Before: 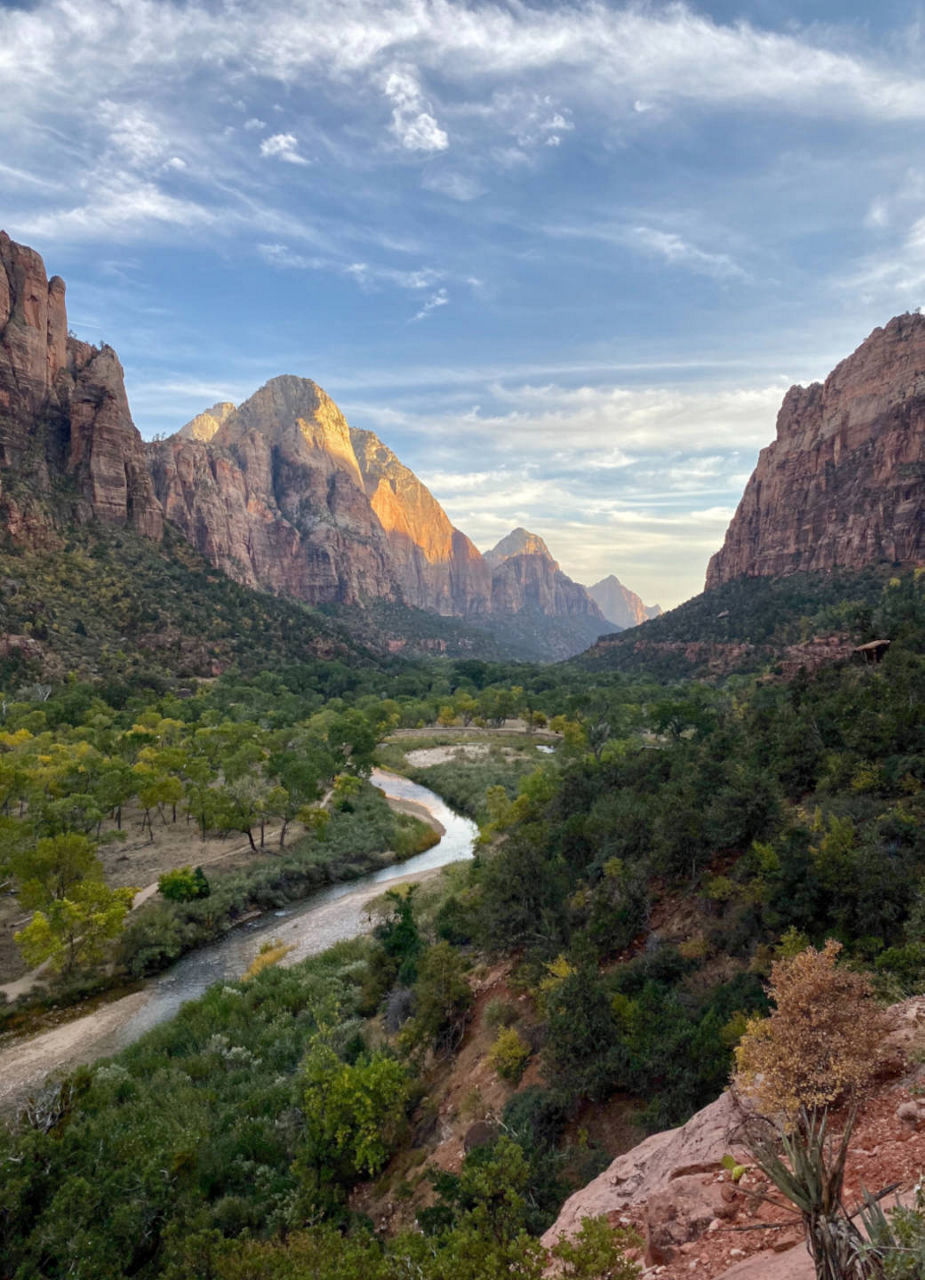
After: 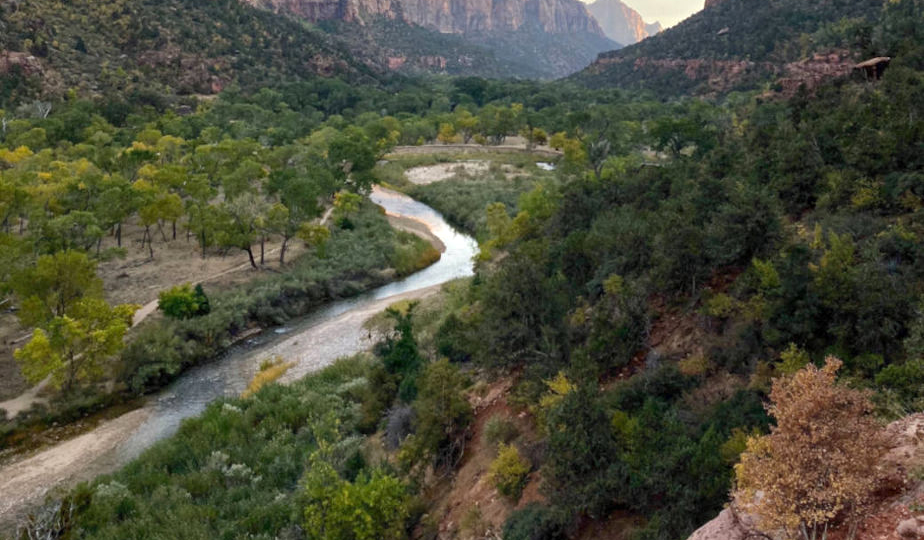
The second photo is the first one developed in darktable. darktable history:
crop: top 45.551%, bottom 12.262%
exposure: exposure 0.207 EV, compensate highlight preservation false
